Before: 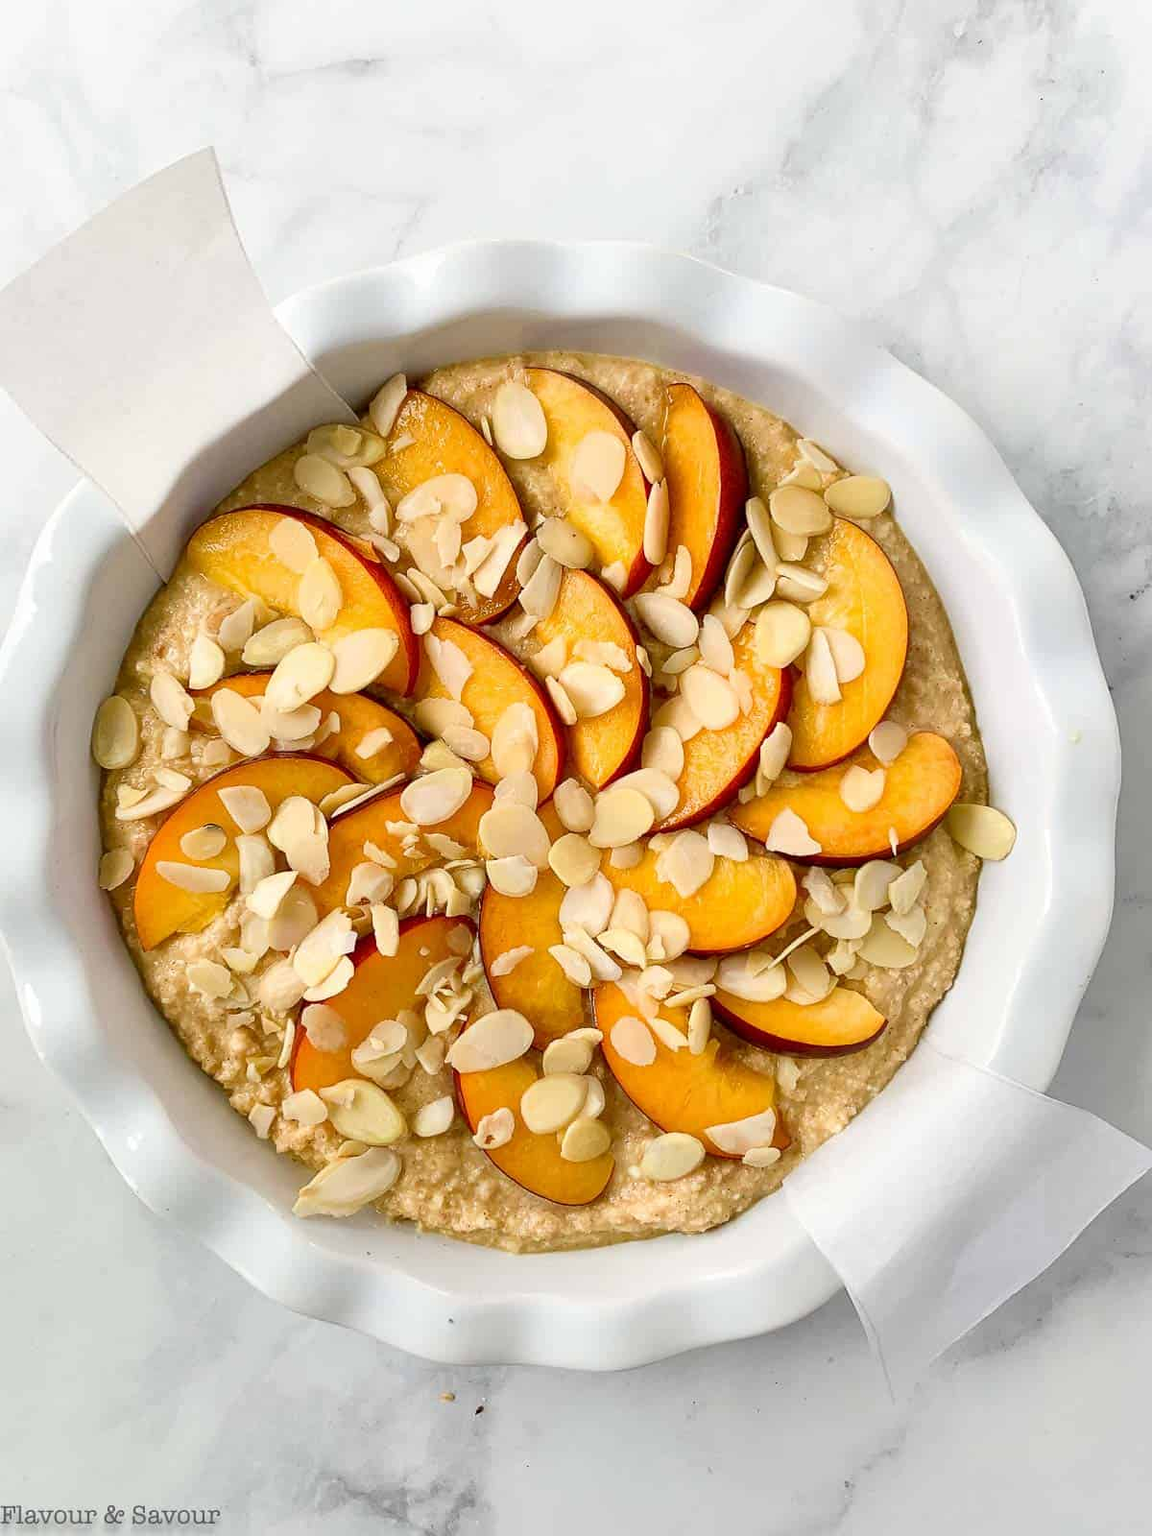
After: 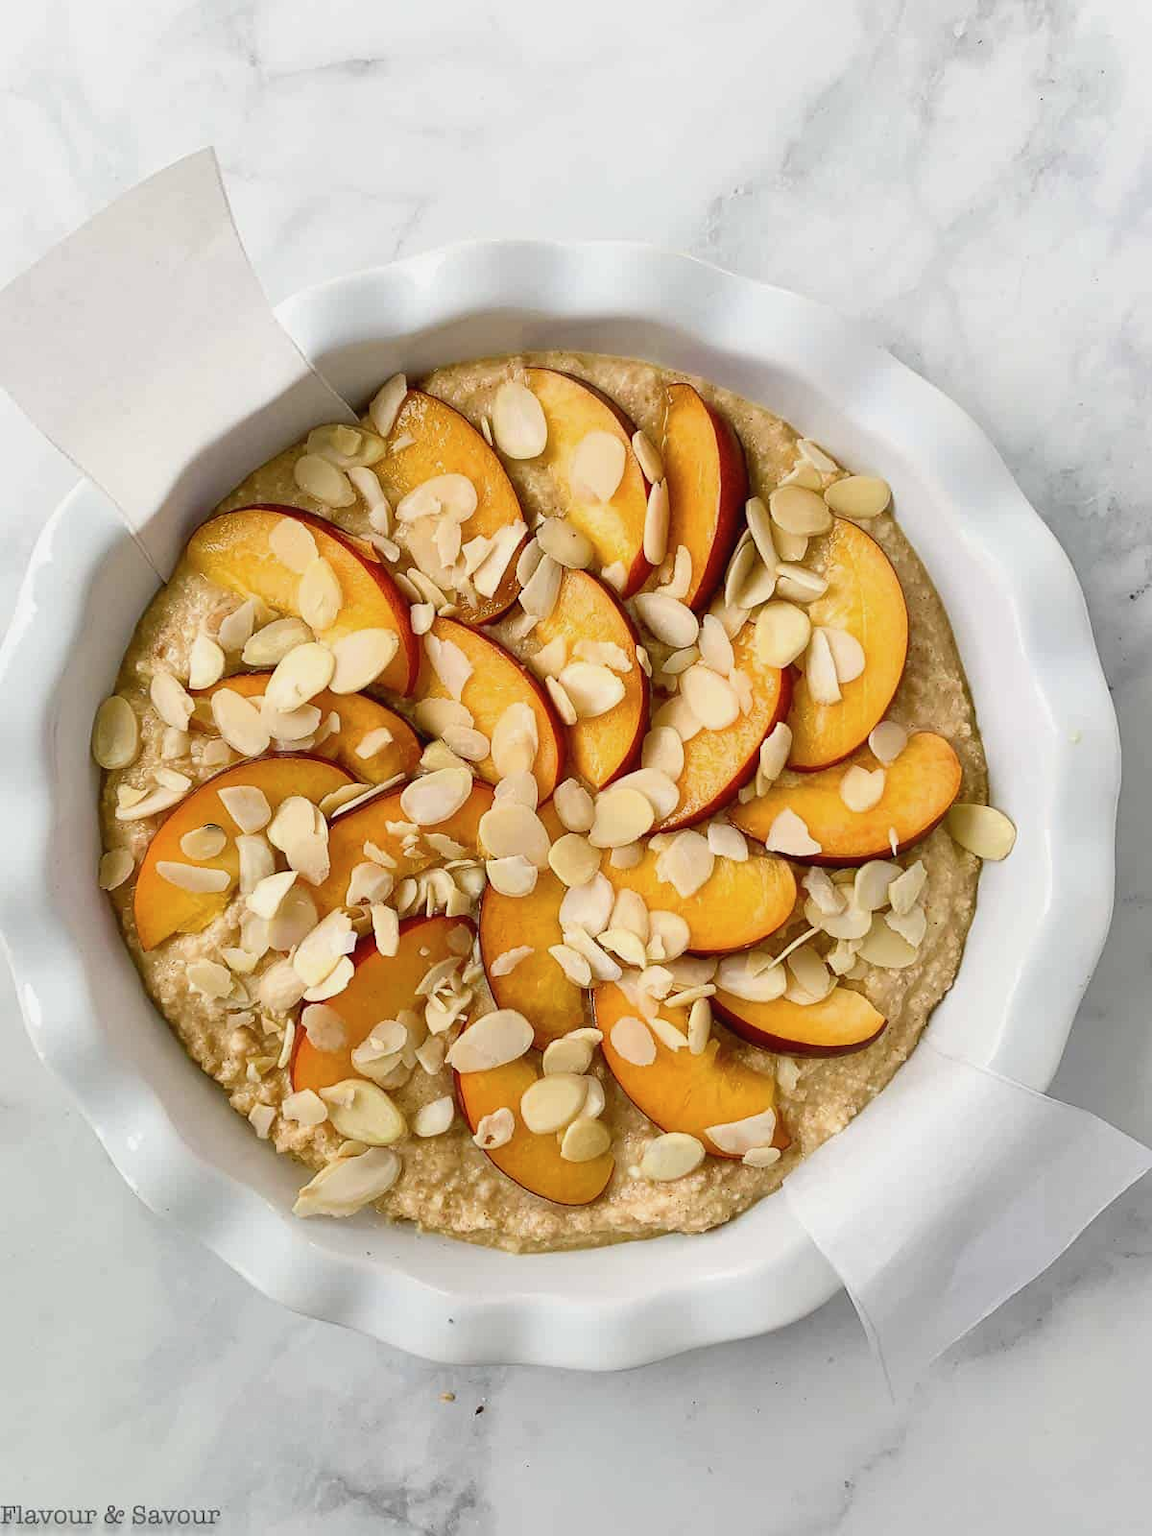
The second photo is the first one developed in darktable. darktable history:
contrast brightness saturation: contrast -0.071, brightness -0.043, saturation -0.112
